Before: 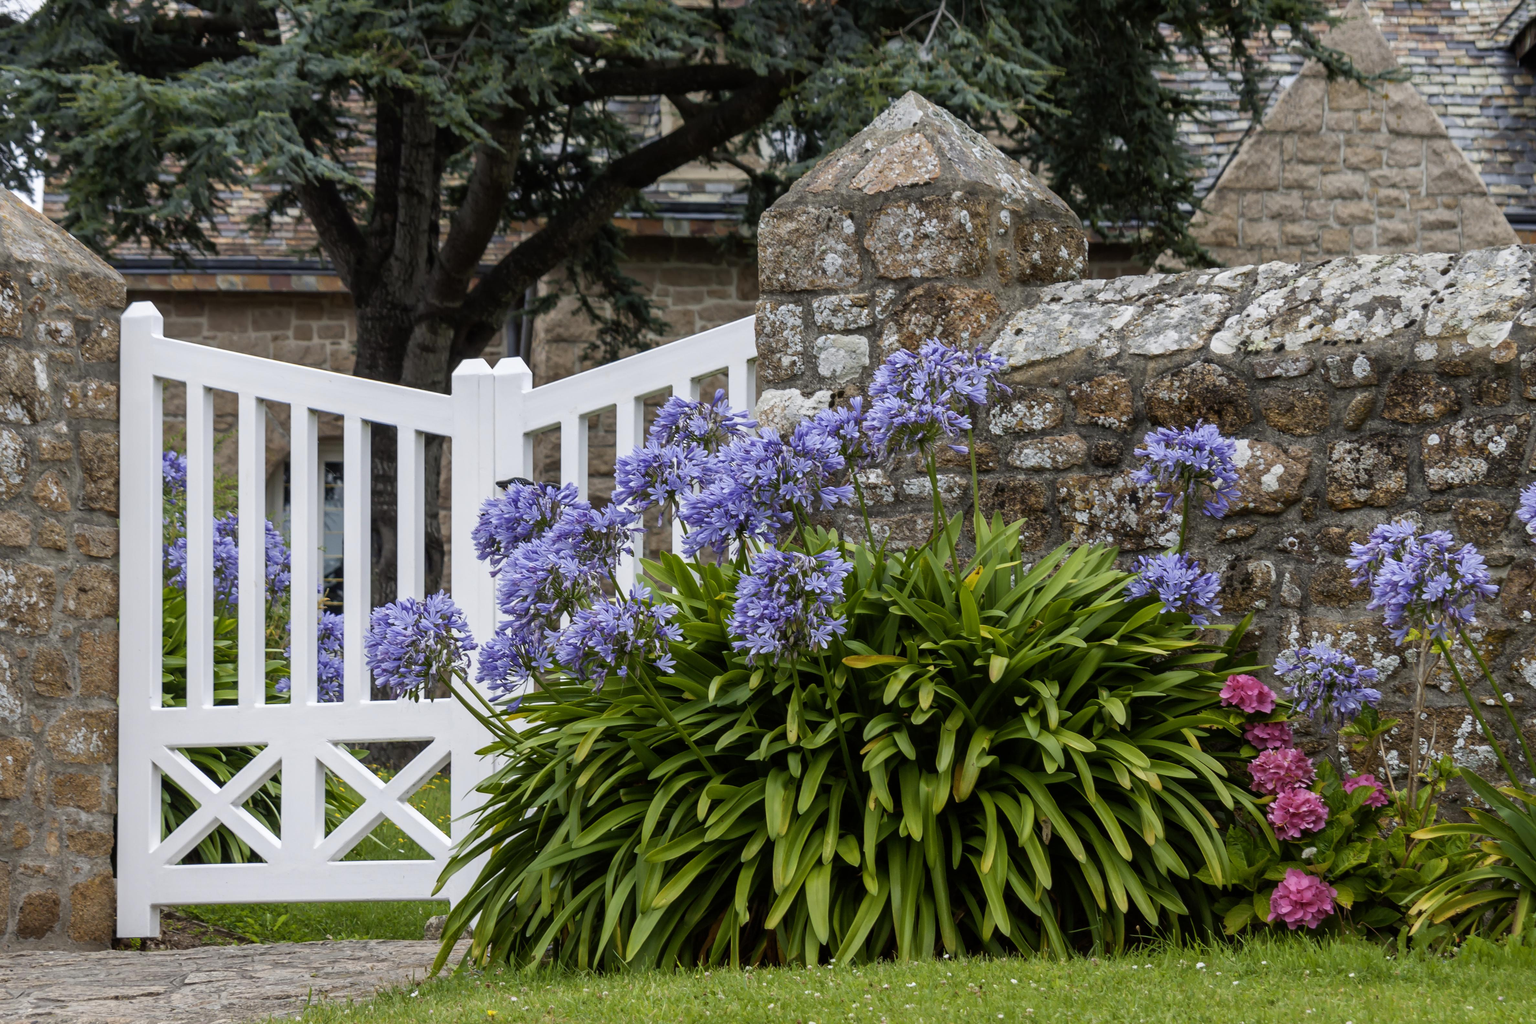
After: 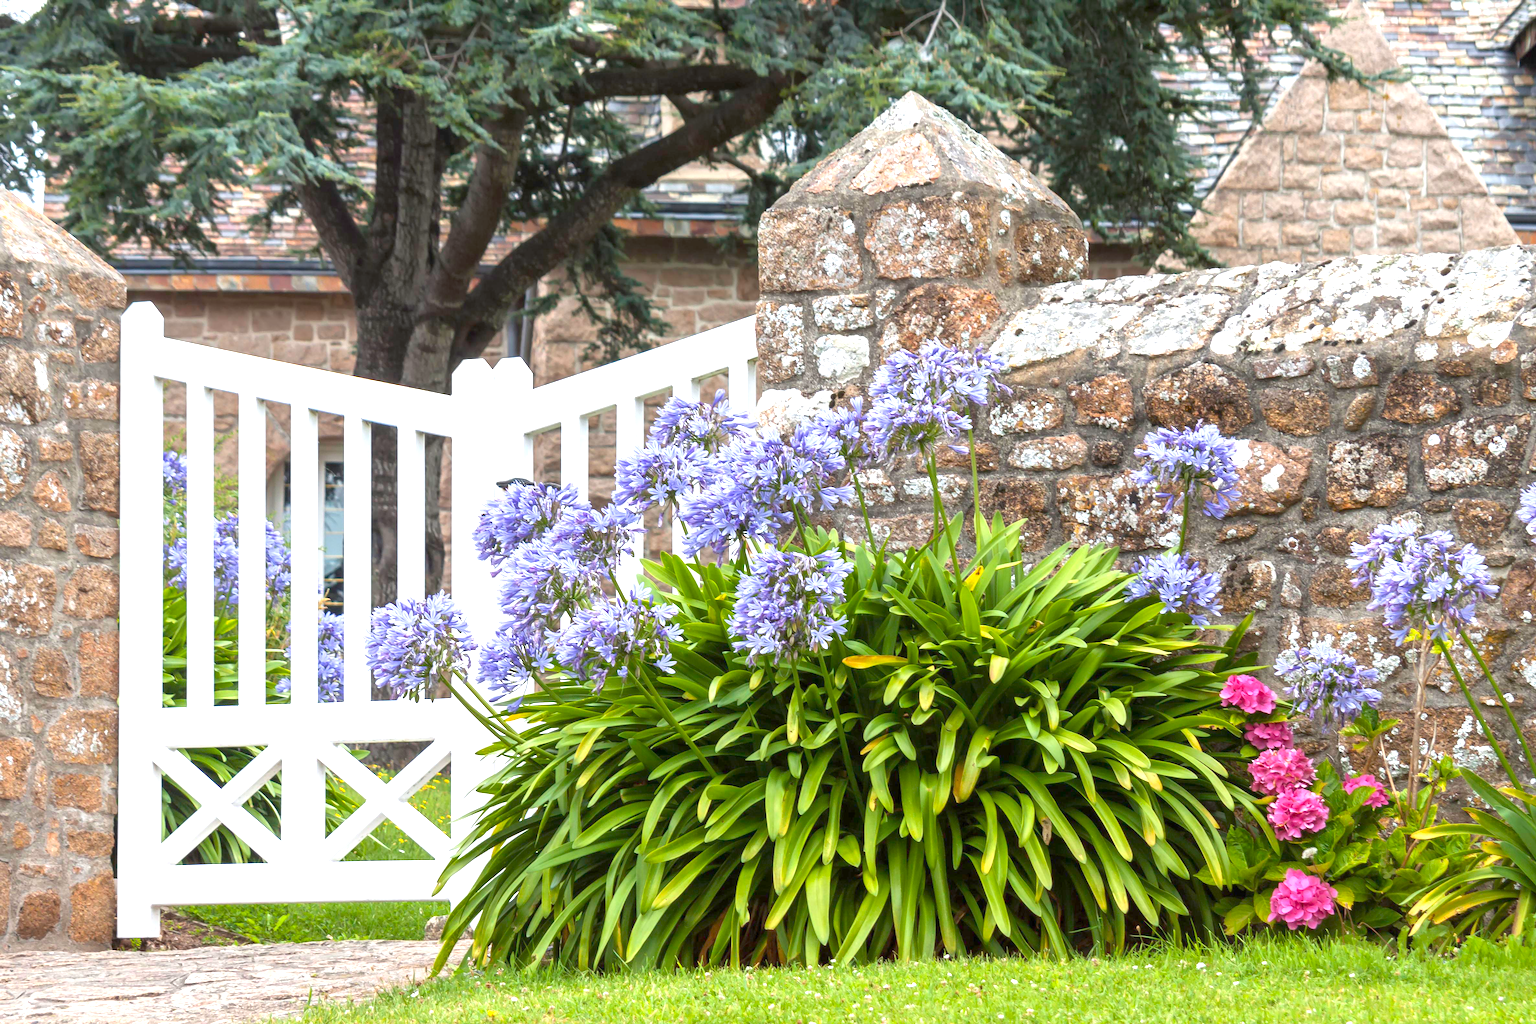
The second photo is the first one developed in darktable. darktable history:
exposure: black level correction 0, exposure 1.2 EV, compensate highlight preservation false
color calibration: illuminant same as pipeline (D50), adaptation none (bypass), x 0.331, y 0.334, temperature 5020.54 K
shadows and highlights: radius 334.3, shadows 63.94, highlights 6.36, compress 87.53%, soften with gaussian
